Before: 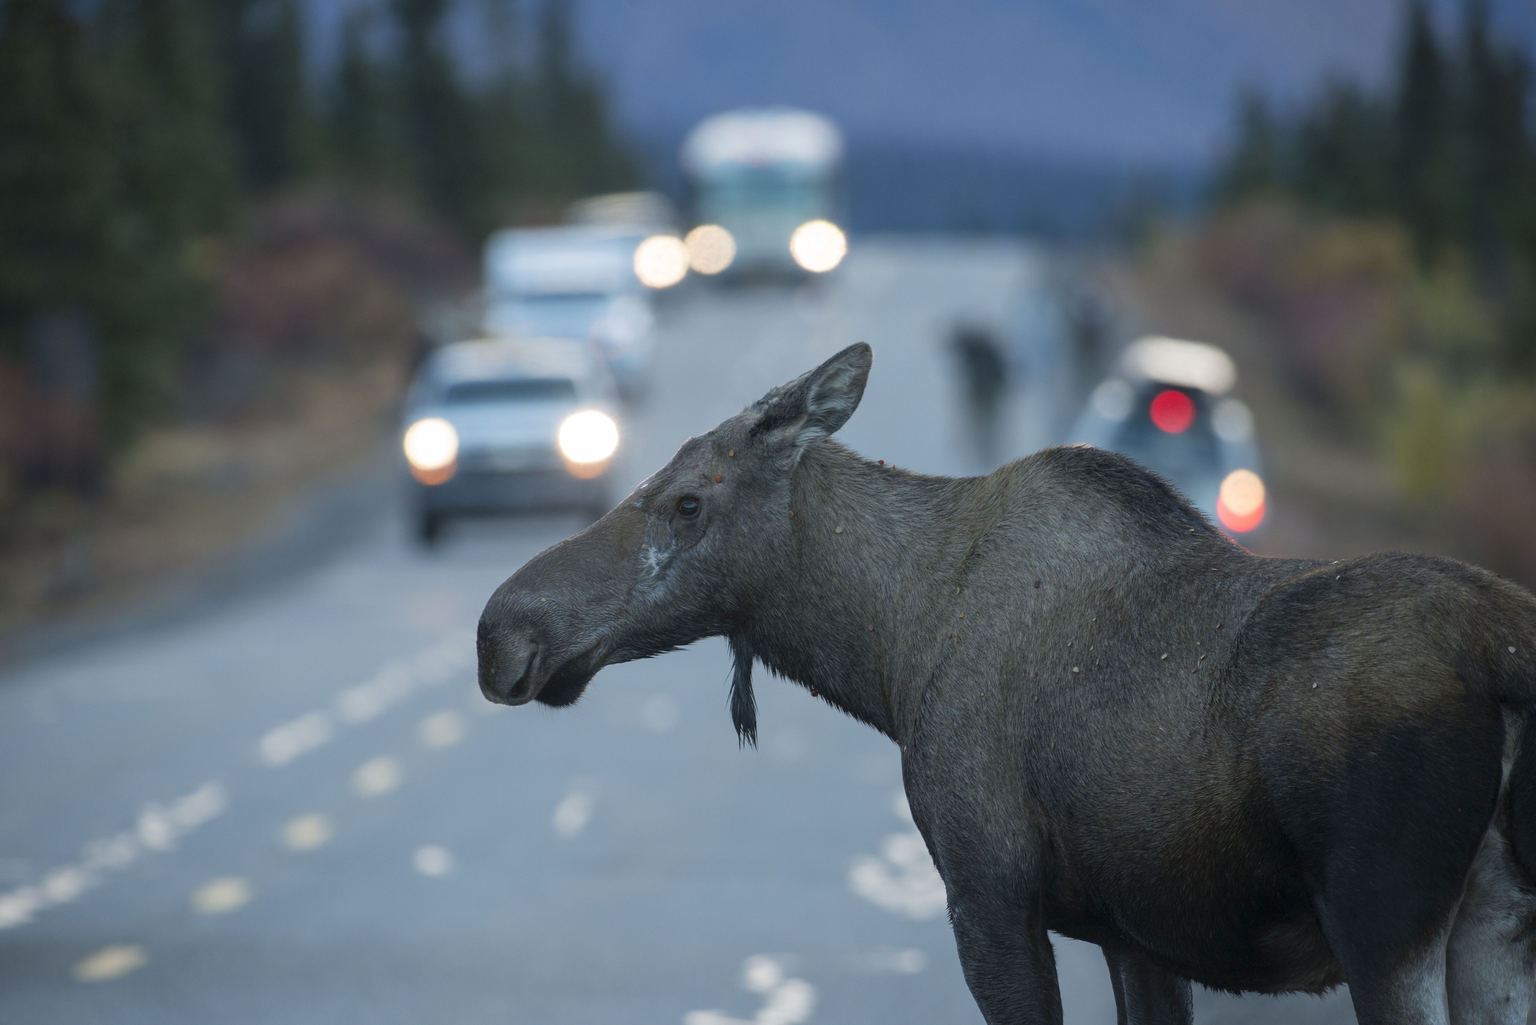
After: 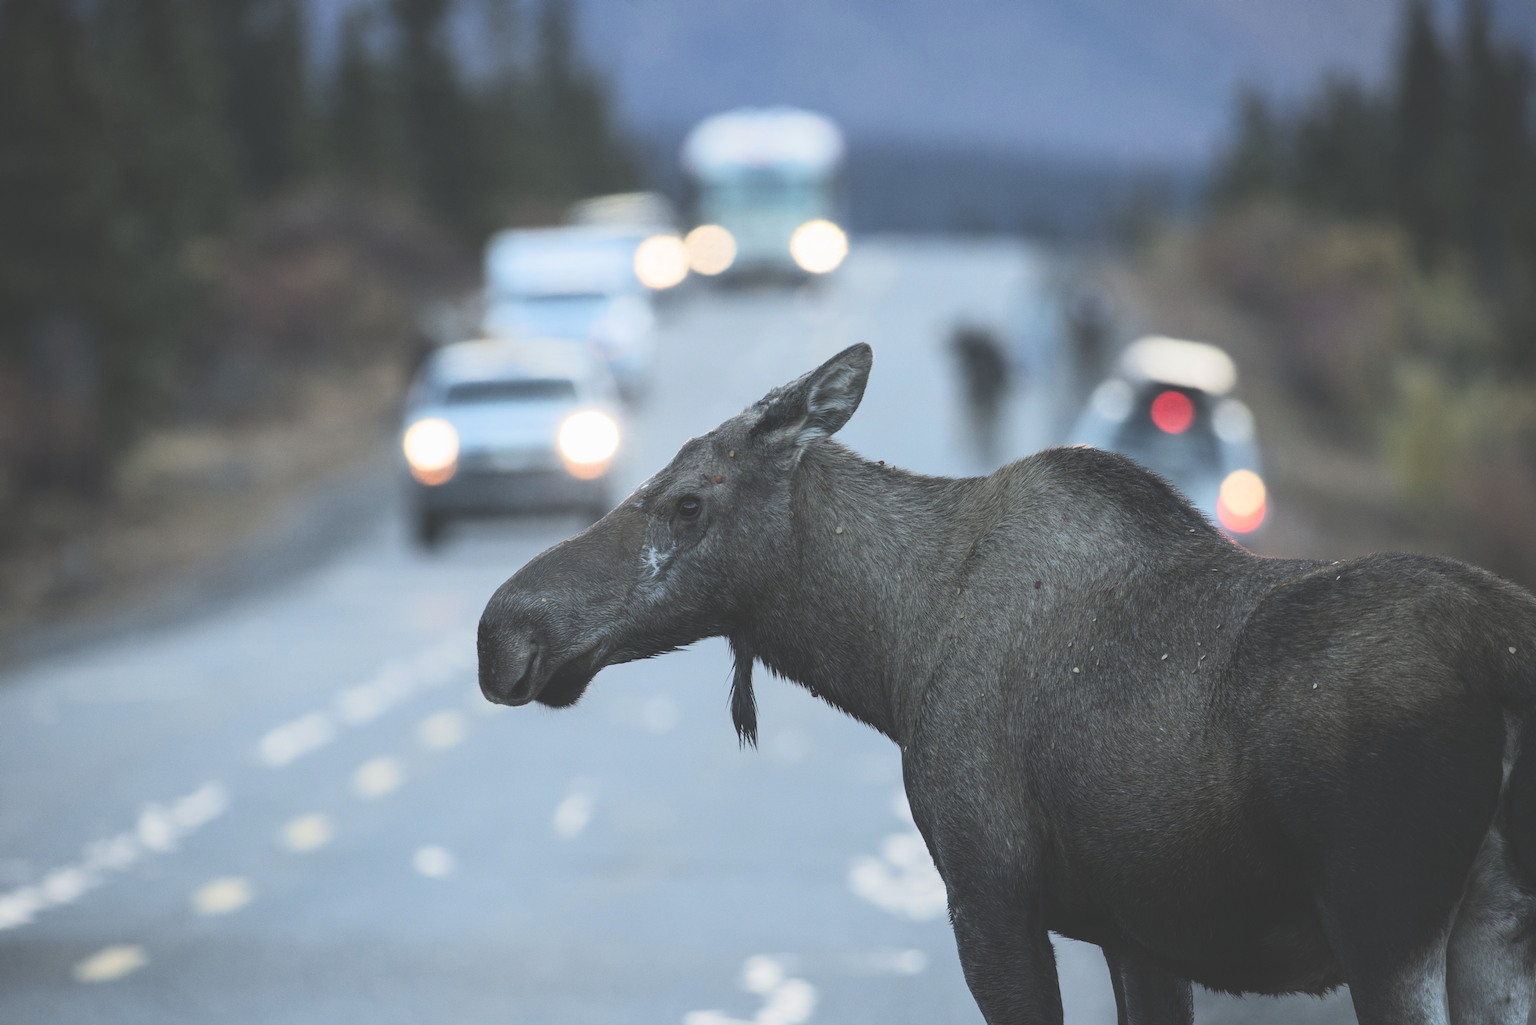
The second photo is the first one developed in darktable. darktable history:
exposure: black level correction -0.062, exposure -0.05 EV, compensate highlight preservation false
tone curve: curves: ch0 [(0, 0) (0.288, 0.201) (0.683, 0.793) (1, 1)], color space Lab, linked channels, preserve colors none
